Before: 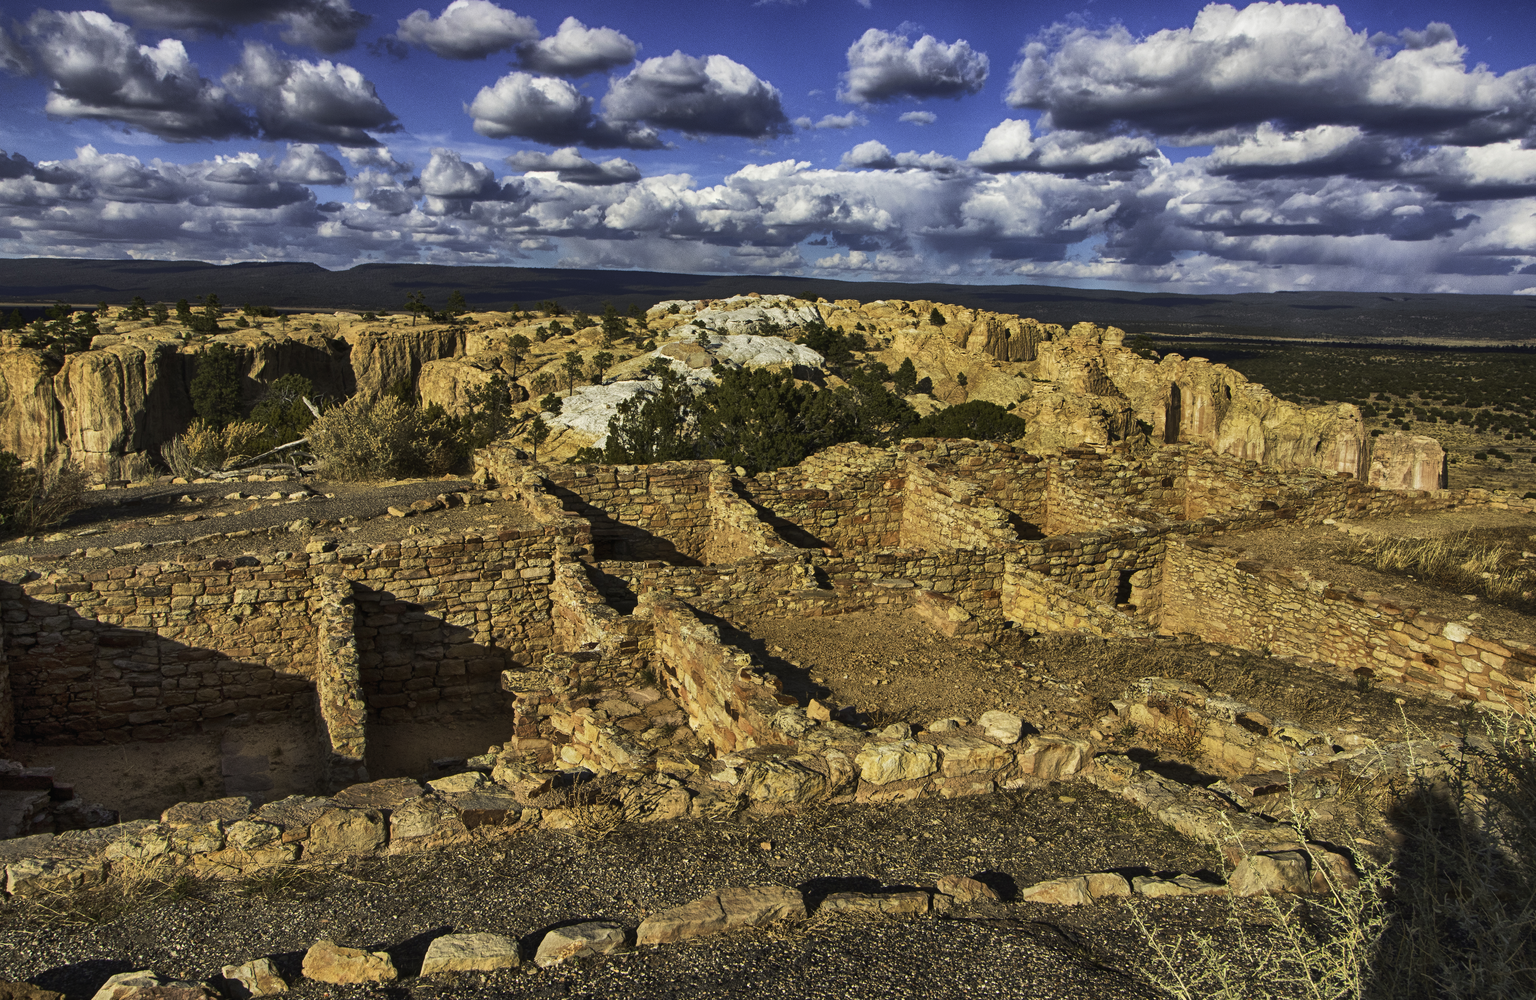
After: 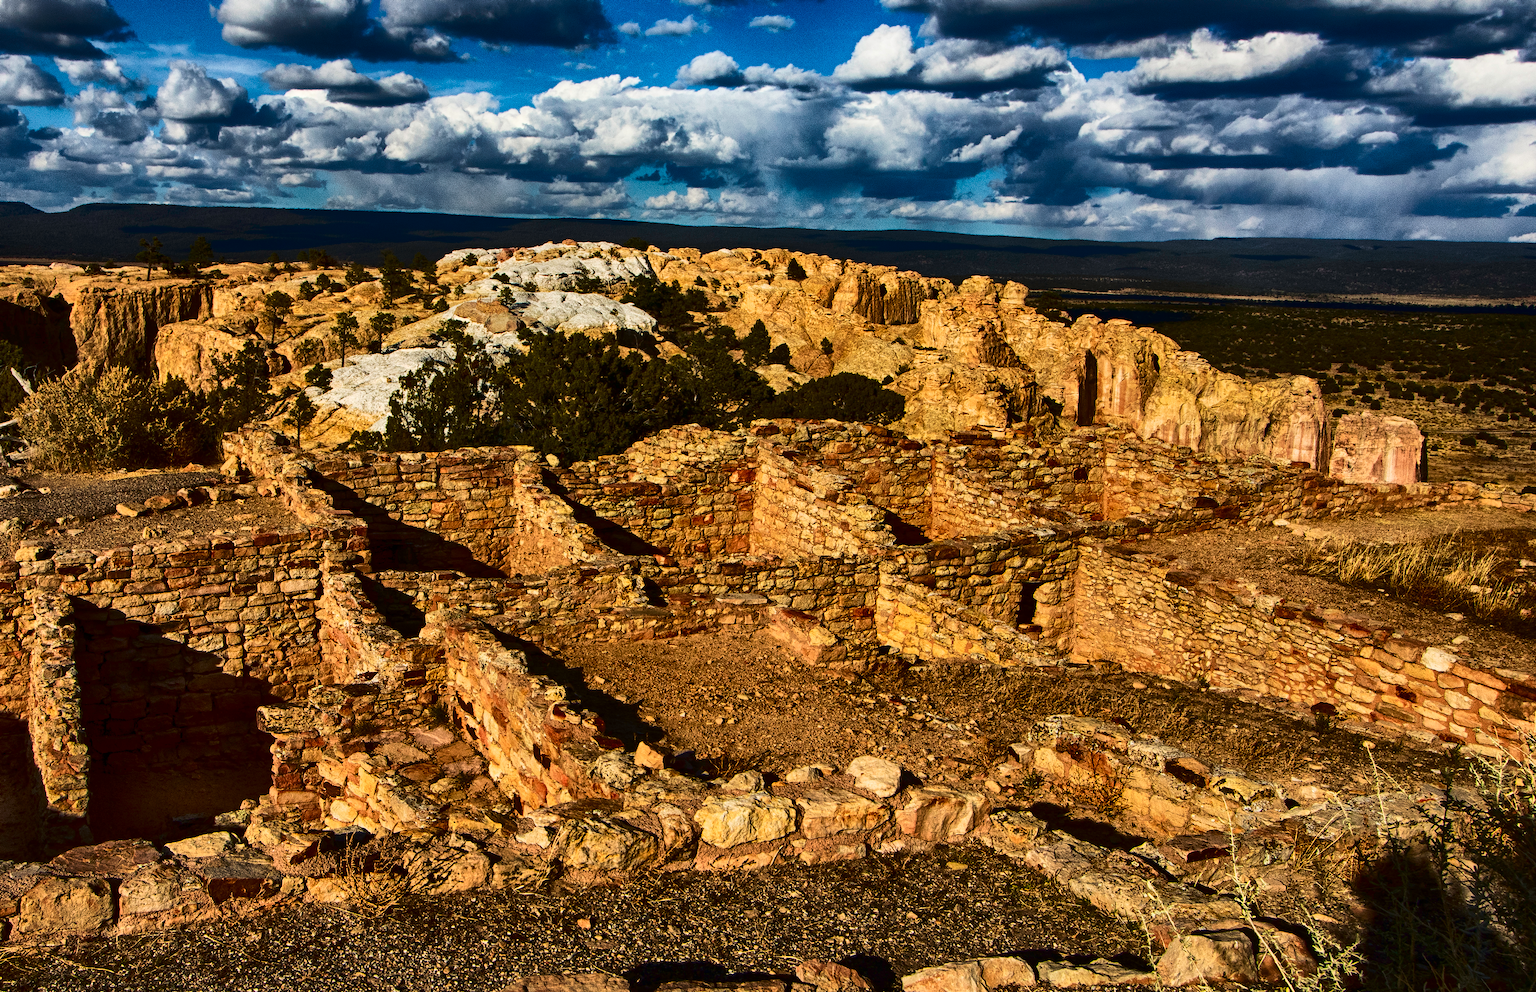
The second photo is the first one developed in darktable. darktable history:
crop: left 19.144%, top 9.936%, right 0%, bottom 9.789%
contrast brightness saturation: contrast 0.243, brightness -0.224, saturation 0.138
